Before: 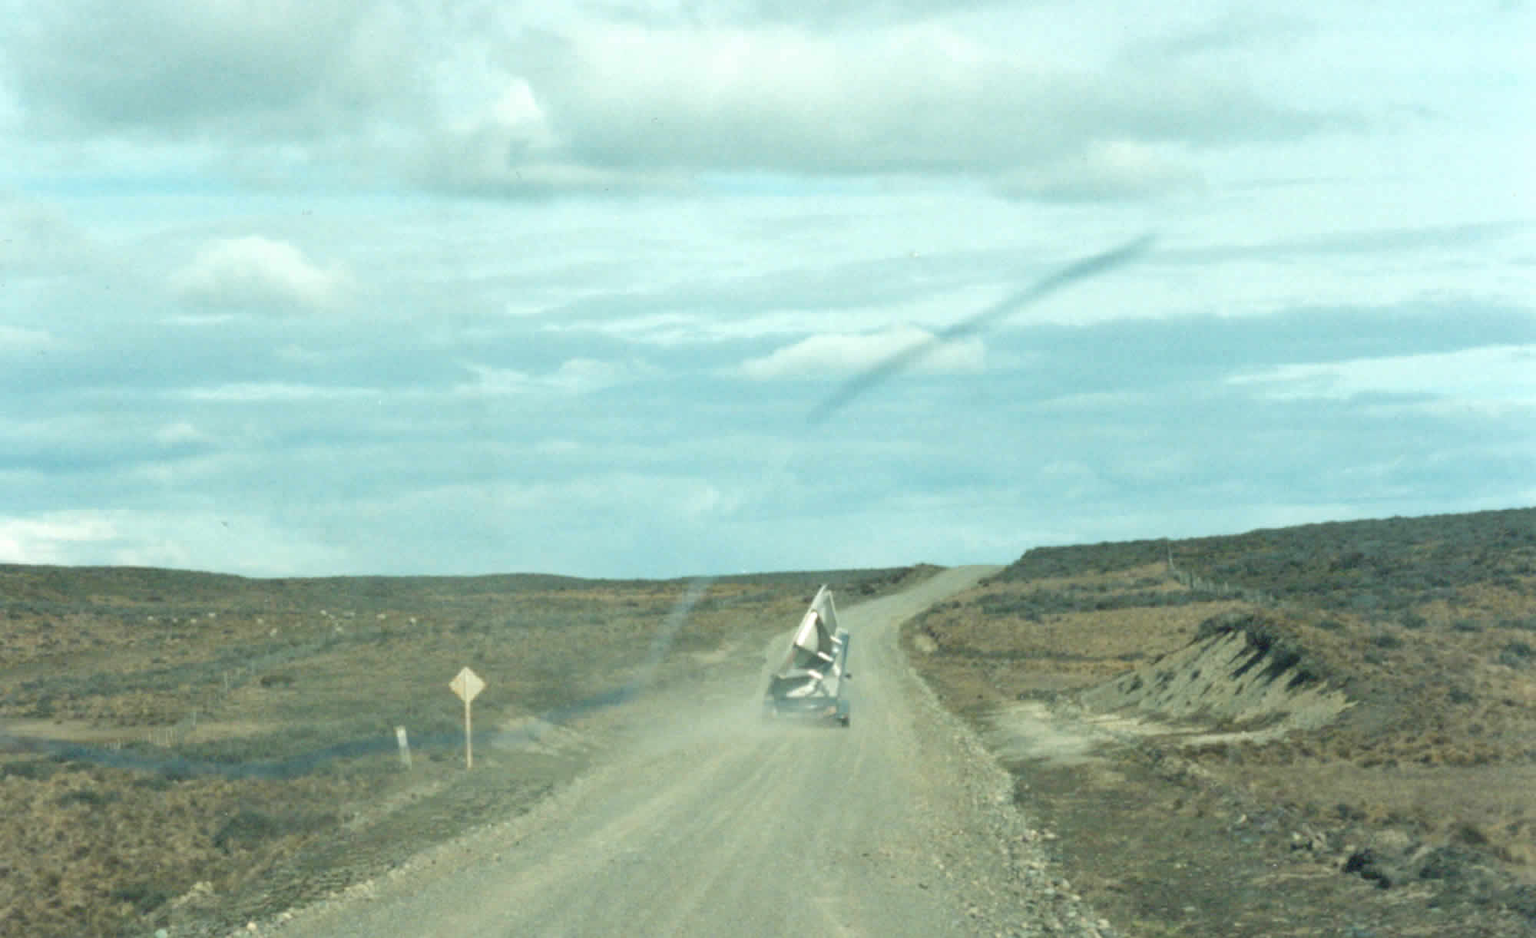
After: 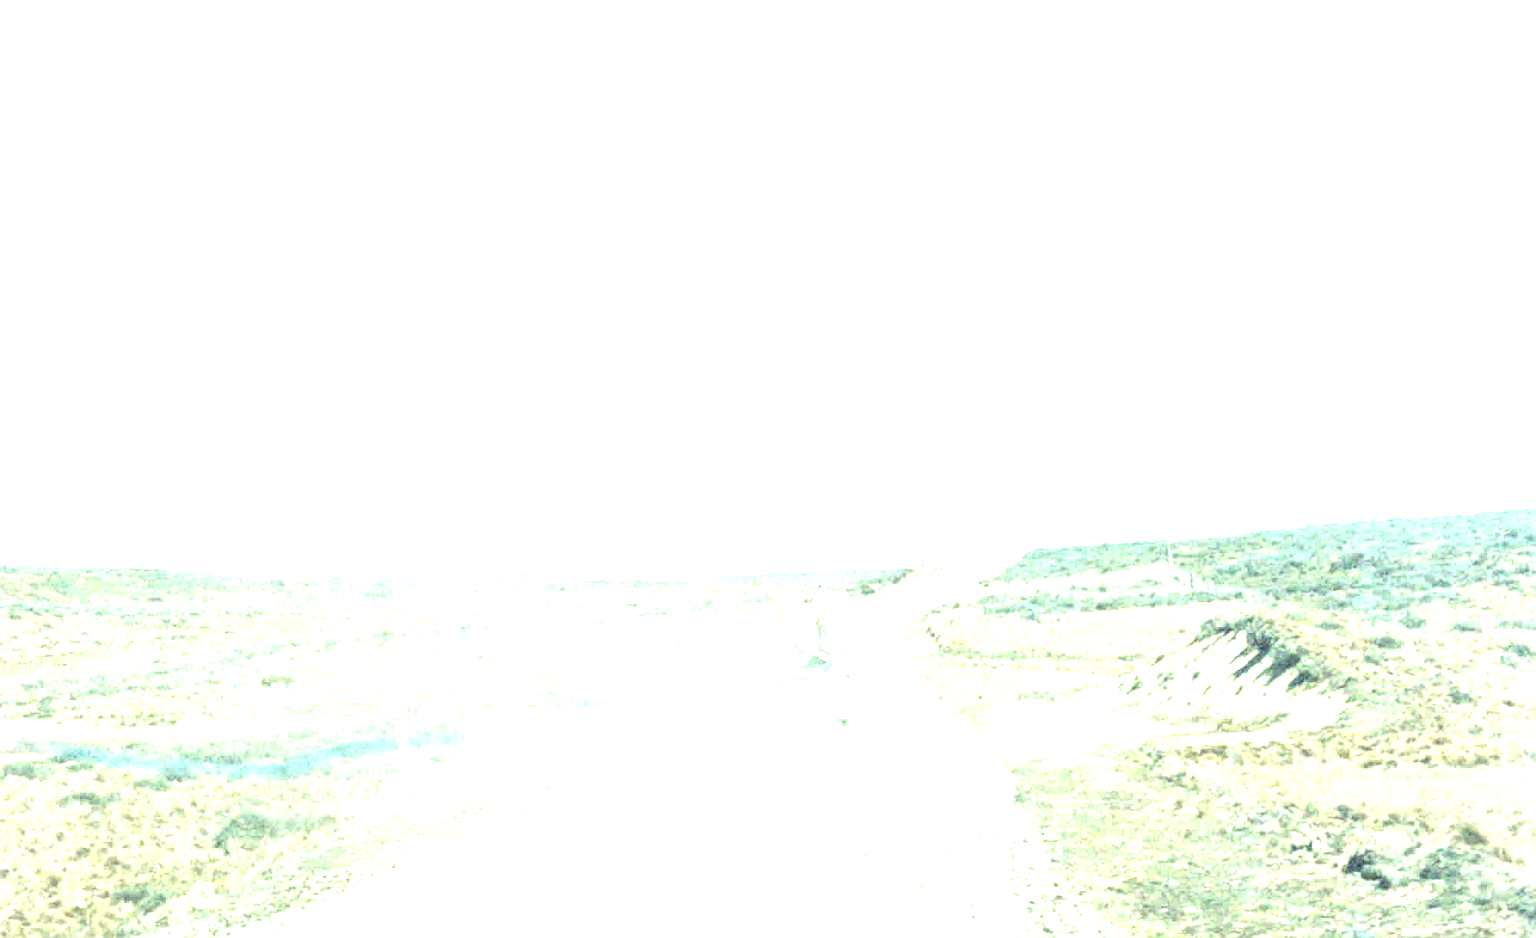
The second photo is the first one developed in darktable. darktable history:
sharpen: on, module defaults
exposure: black level correction 0.001, exposure 2.607 EV, compensate exposure bias true, compensate highlight preservation false
local contrast: on, module defaults
